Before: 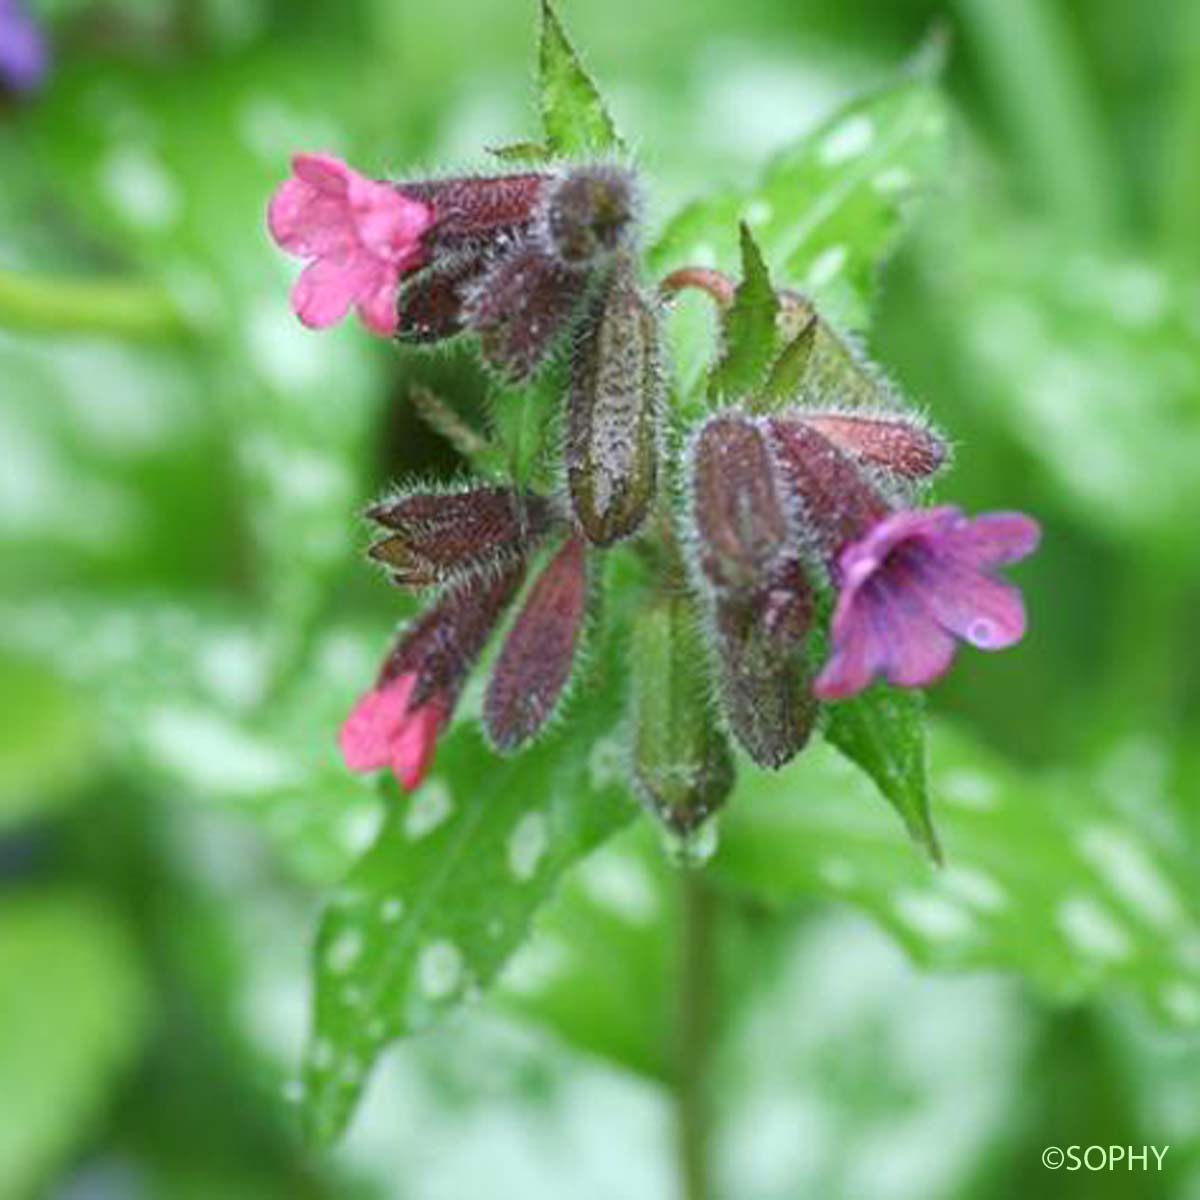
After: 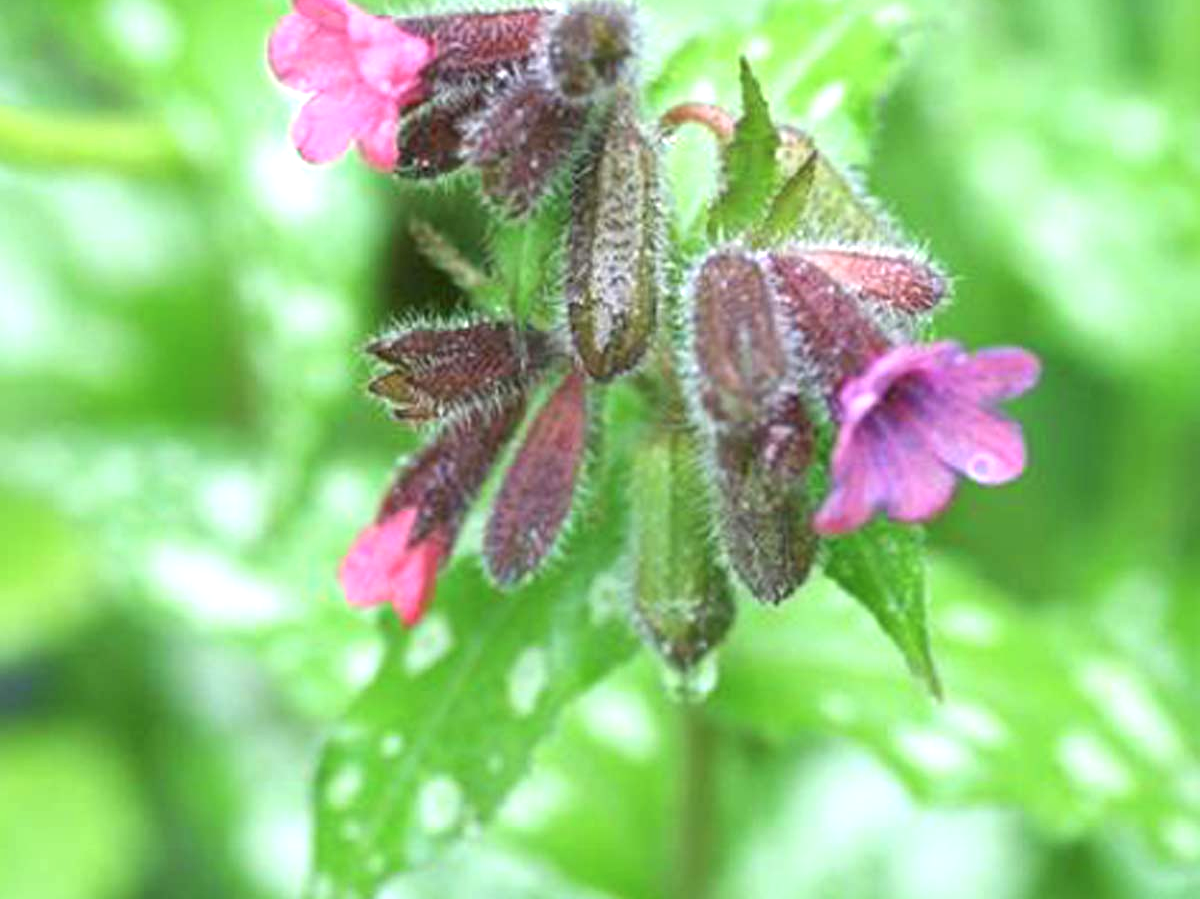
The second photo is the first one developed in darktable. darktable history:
color balance rgb: perceptual saturation grading › global saturation -3.036%, global vibrance 10.372%, saturation formula JzAzBz (2021)
exposure: black level correction 0, exposure 0.698 EV, compensate highlight preservation false
crop: top 13.783%, bottom 11.244%
